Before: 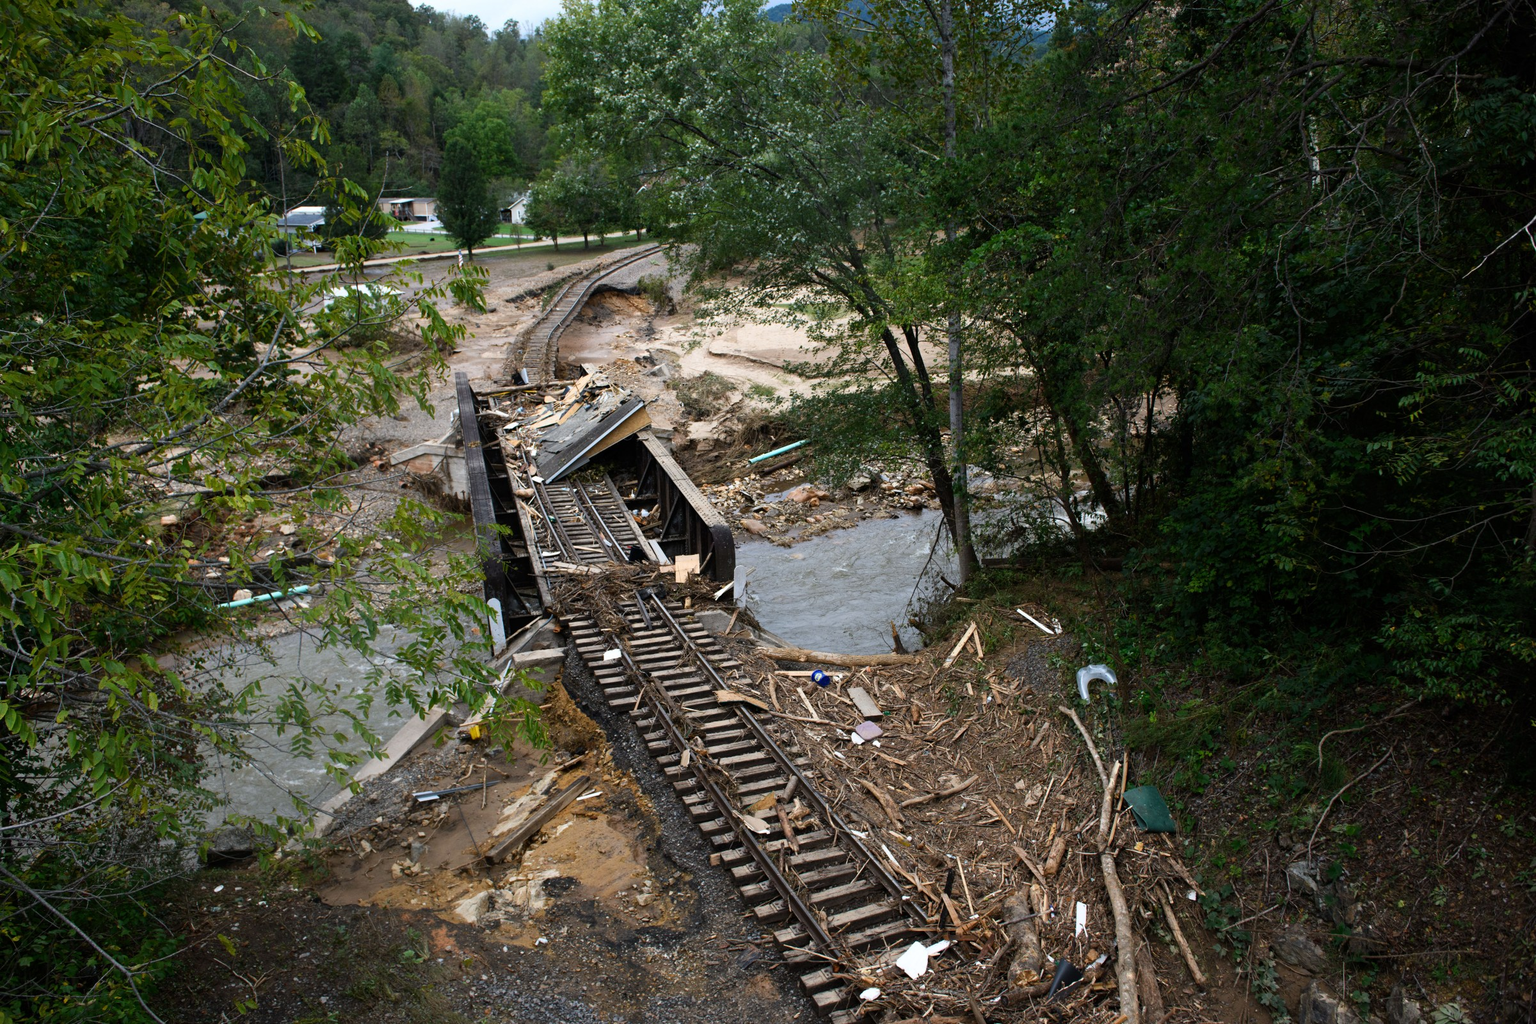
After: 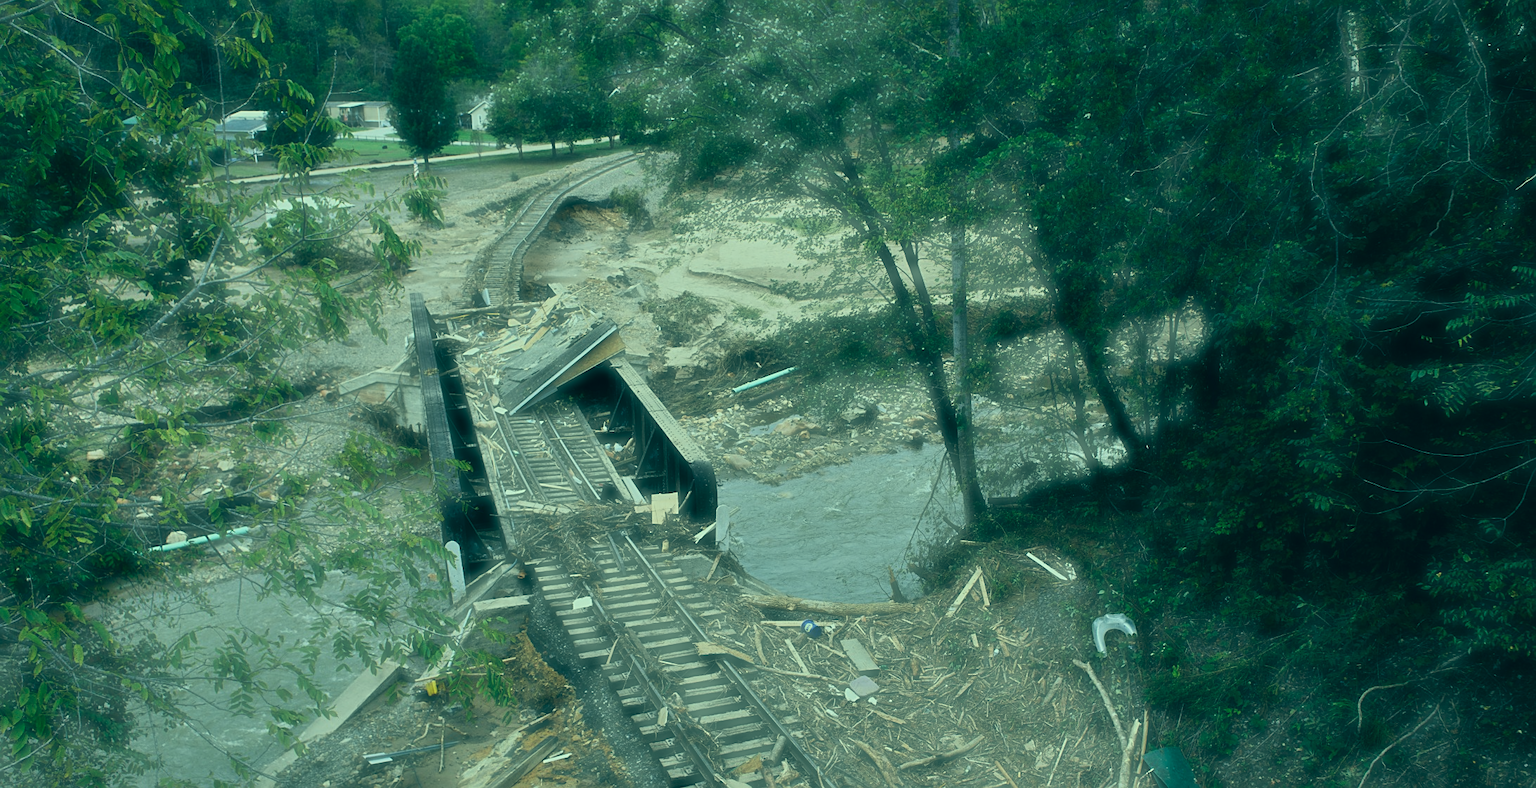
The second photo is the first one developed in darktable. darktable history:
crop: left 5.366%, top 10.353%, right 3.524%, bottom 19.508%
color balance rgb: perceptual saturation grading › global saturation 5.249%
exposure: exposure -0.216 EV, compensate exposure bias true, compensate highlight preservation false
sharpen: on, module defaults
color correction: highlights a* -20.02, highlights b* 9.8, shadows a* -20.01, shadows b* -10.29
shadows and highlights: shadows 20.82, highlights -81.73, soften with gaussian
haze removal: strength -0.887, distance 0.226, compatibility mode true, adaptive false
